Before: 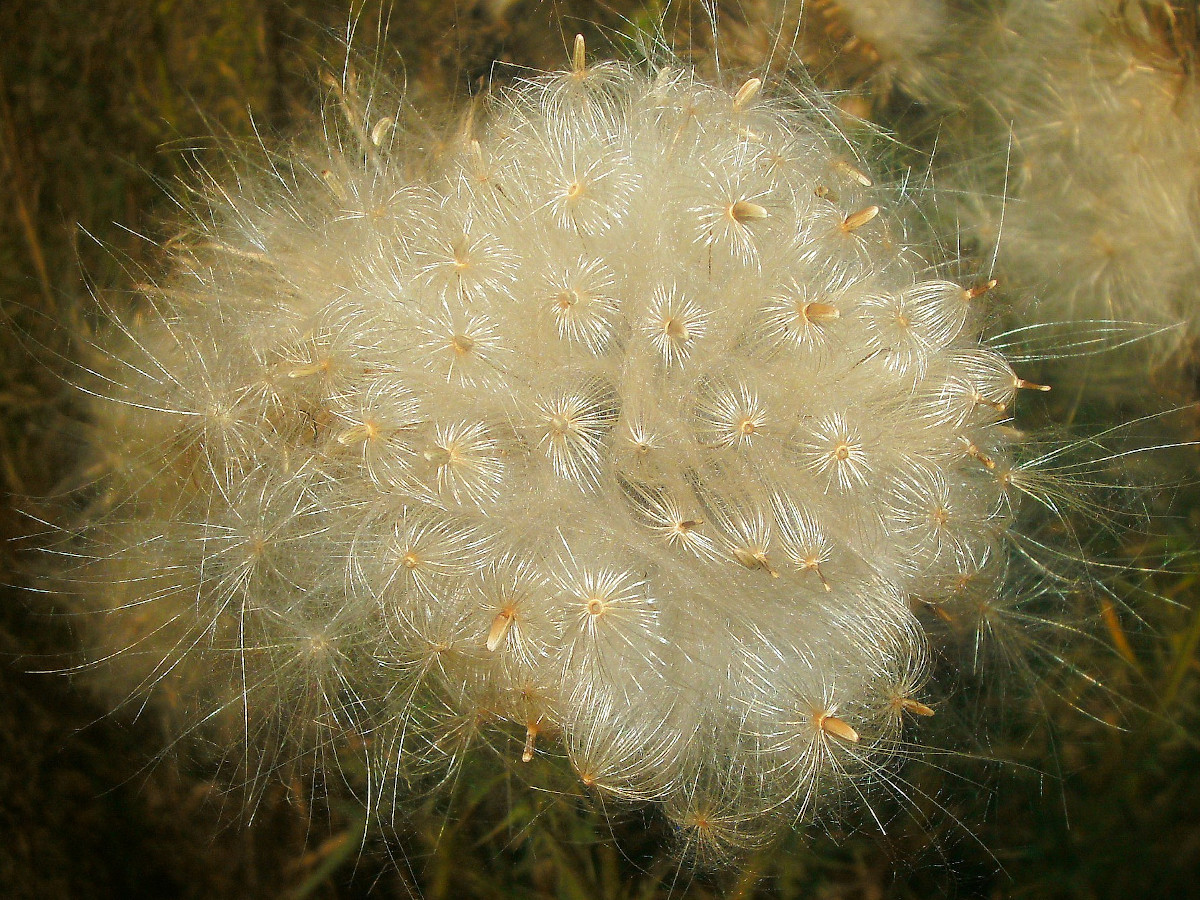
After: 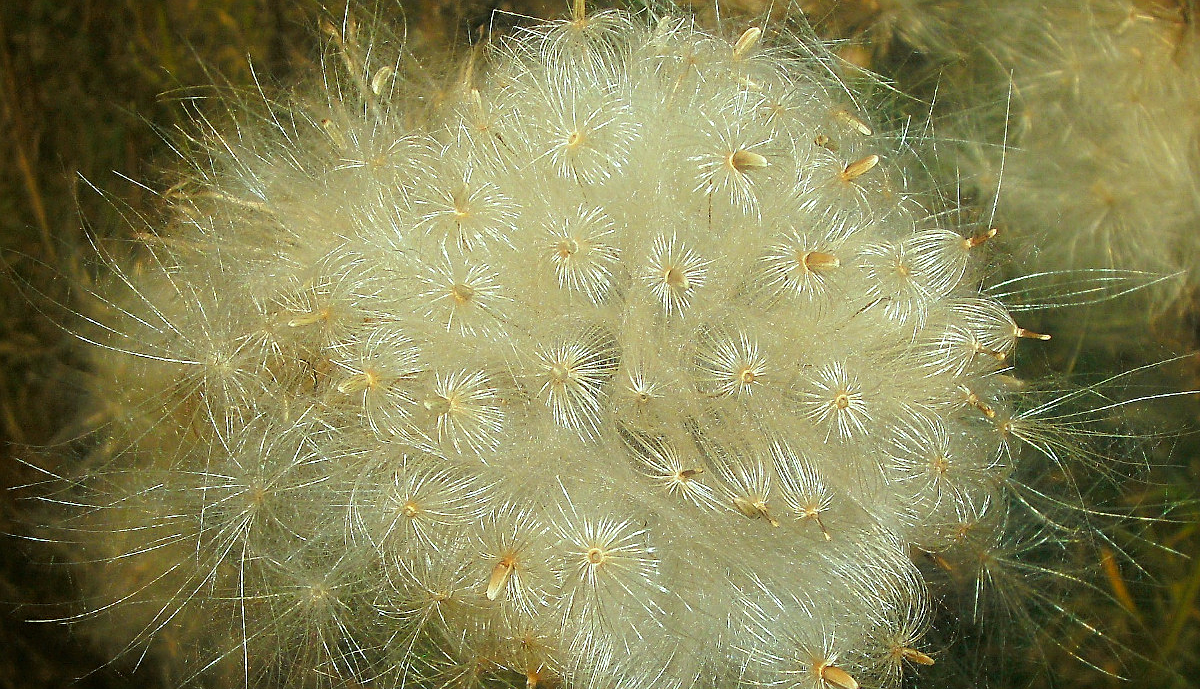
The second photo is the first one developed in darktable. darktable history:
color correction: highlights a* -8.5, highlights b* 3.09
crop: top 5.707%, bottom 17.708%
sharpen: on, module defaults
